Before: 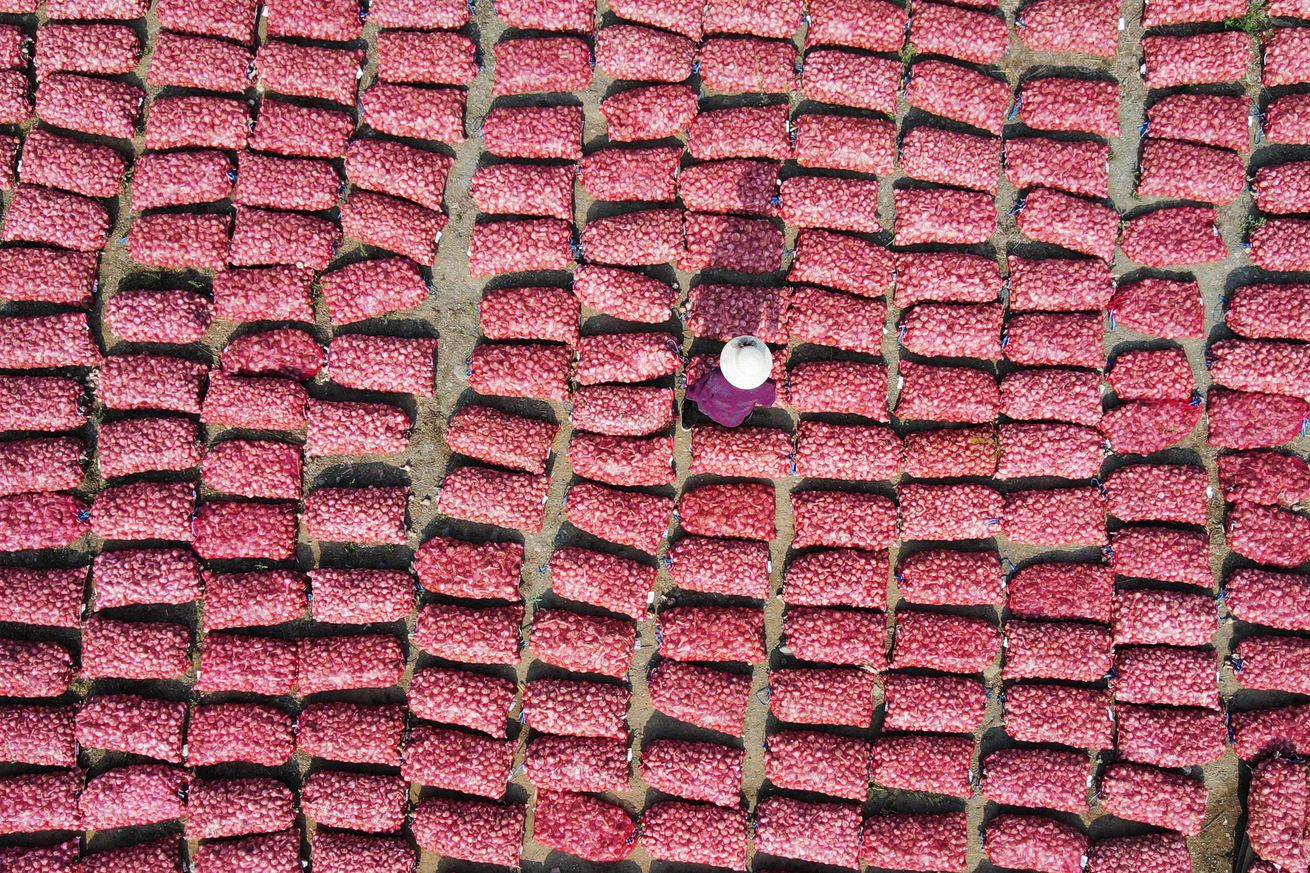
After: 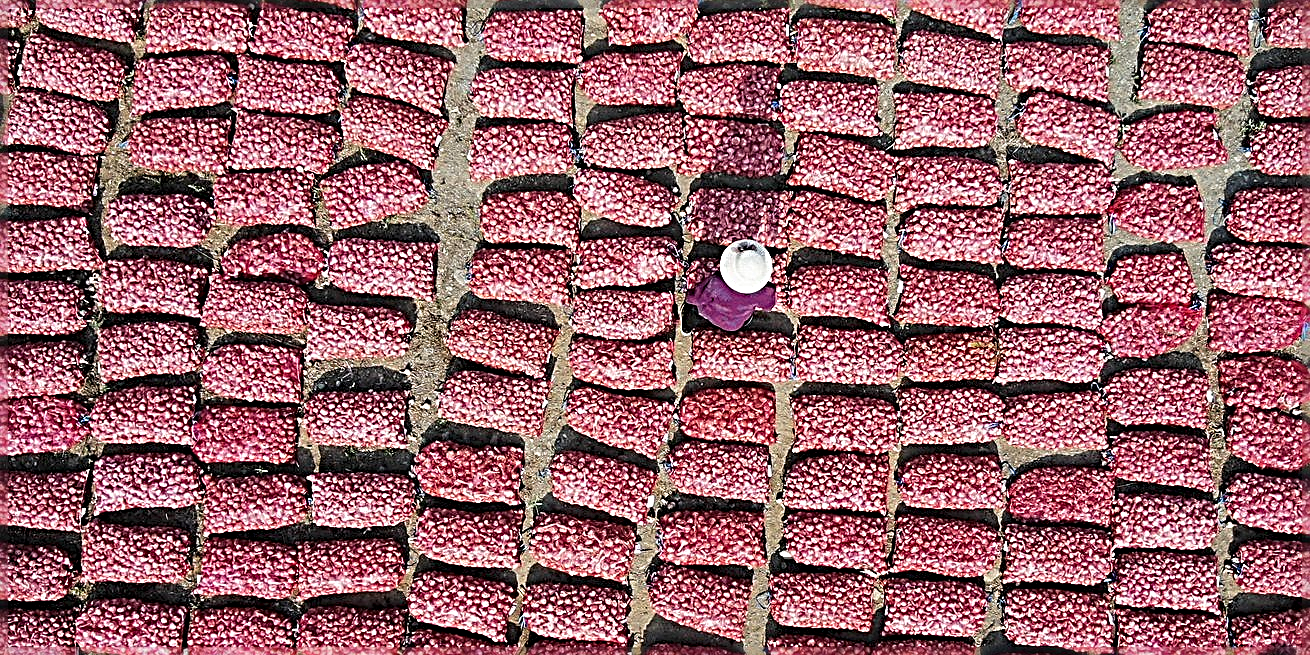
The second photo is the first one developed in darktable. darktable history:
crop: top 11.06%, bottom 13.873%
vignetting: fall-off start 100.41%, unbound false
sharpen: radius 3.191, amount 1.744
